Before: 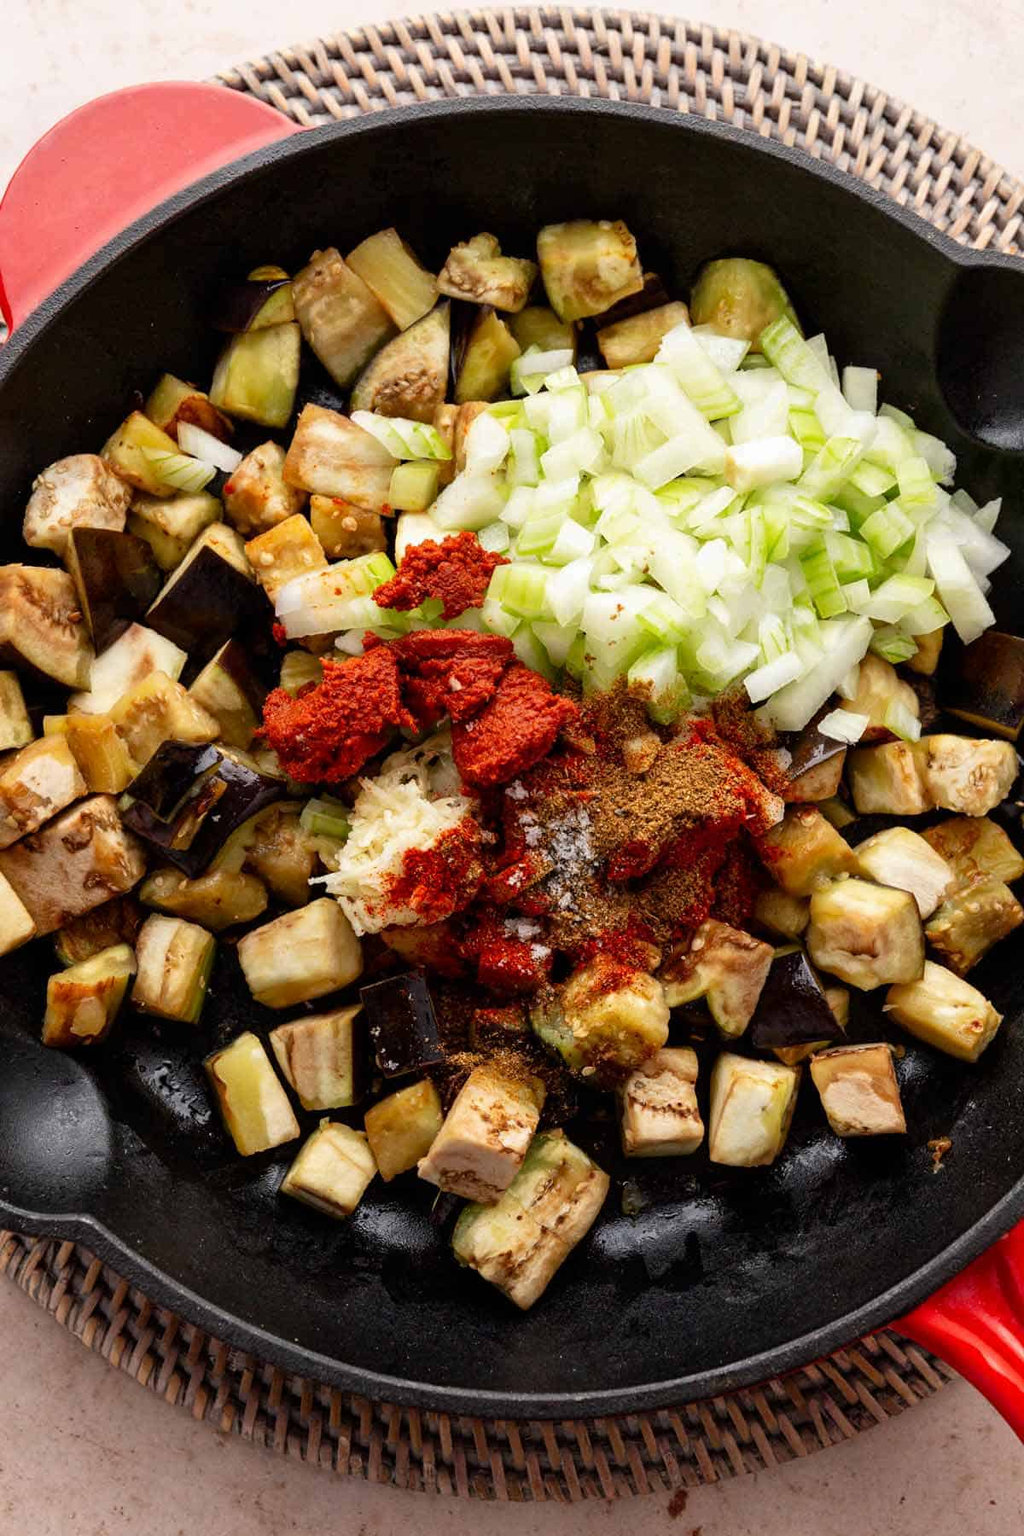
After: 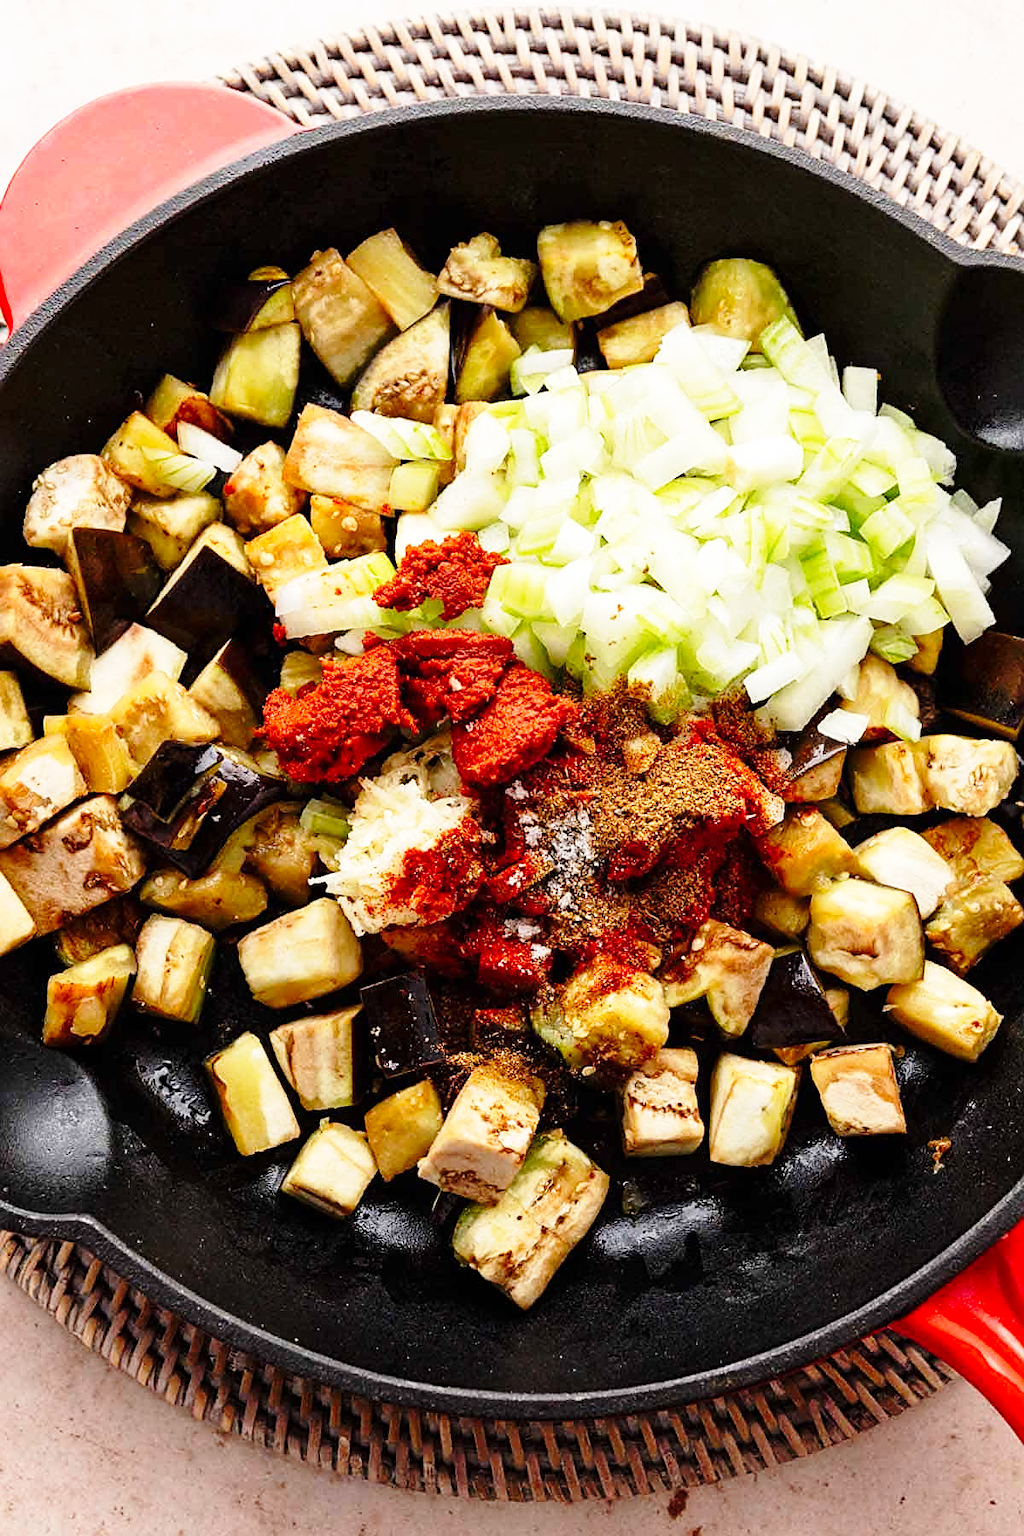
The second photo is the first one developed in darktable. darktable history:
base curve: curves: ch0 [(0, 0) (0.028, 0.03) (0.121, 0.232) (0.46, 0.748) (0.859, 0.968) (1, 1)], preserve colors none
sharpen: on, module defaults
tone equalizer: on, module defaults
